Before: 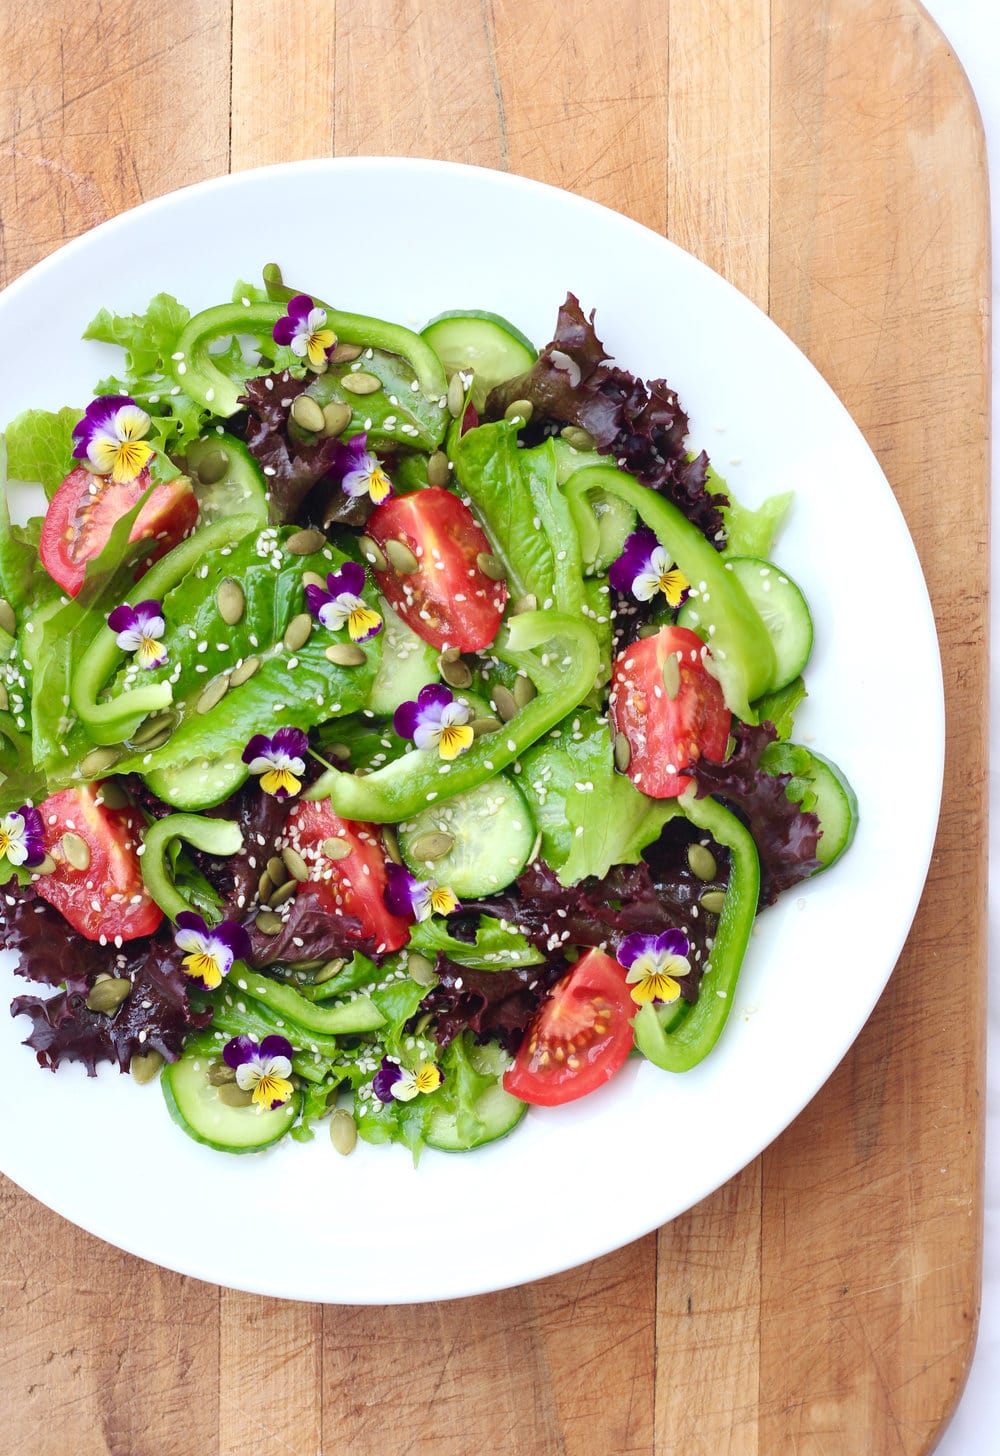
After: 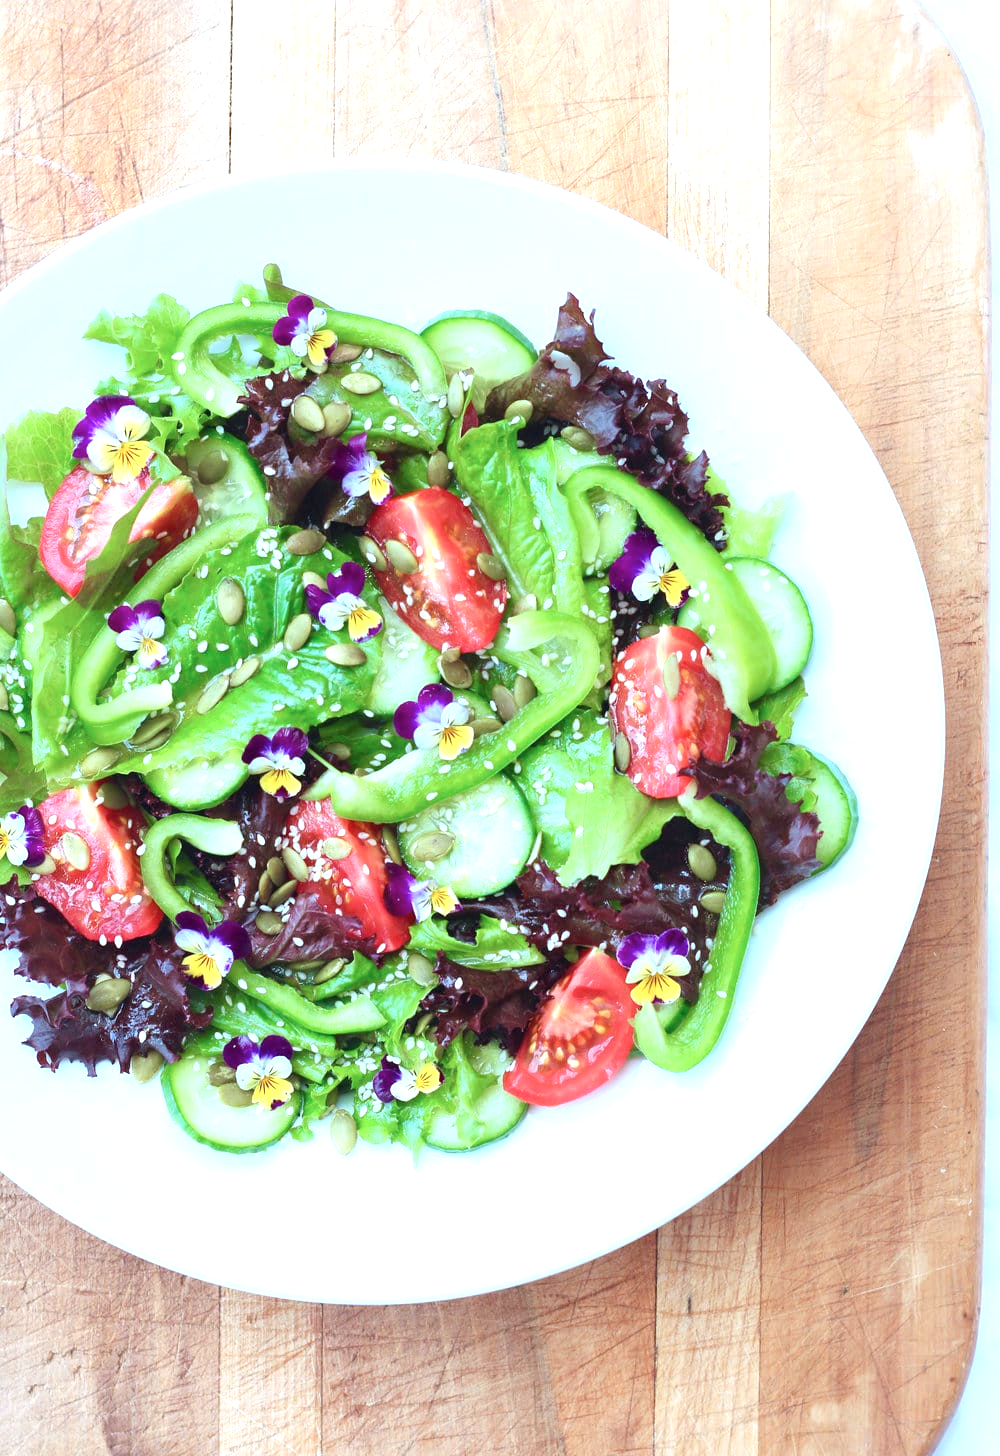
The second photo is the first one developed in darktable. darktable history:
exposure: exposure 0.727 EV, compensate exposure bias true, compensate highlight preservation false
color correction: highlights a* -10.51, highlights b* -19.43
